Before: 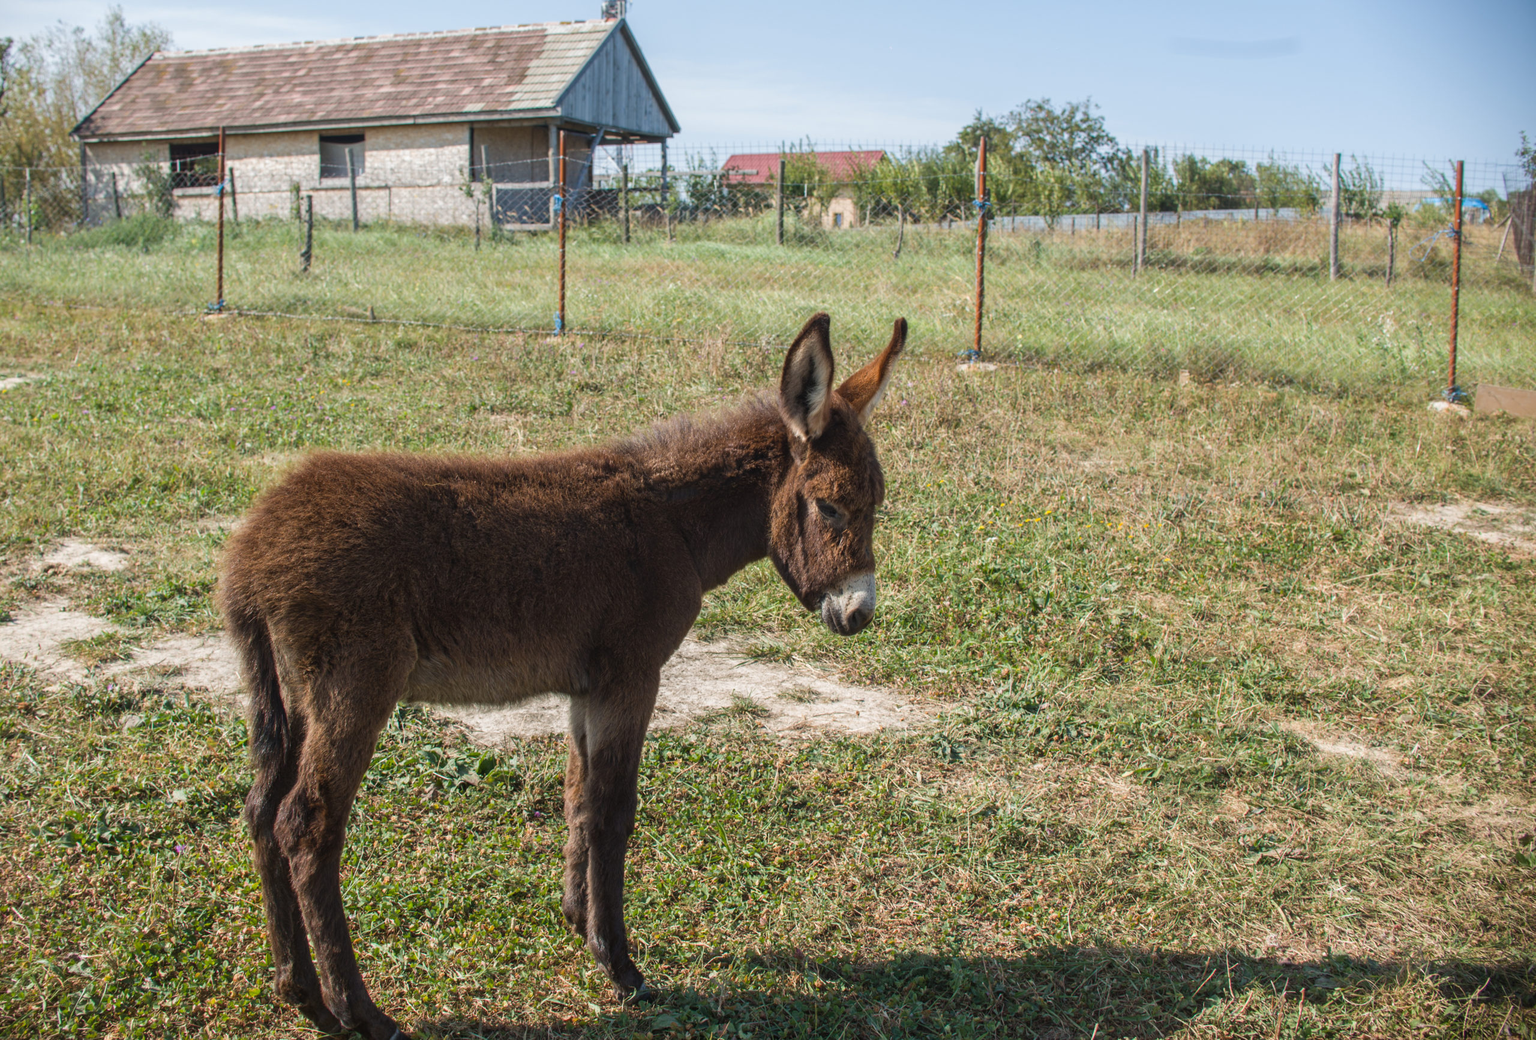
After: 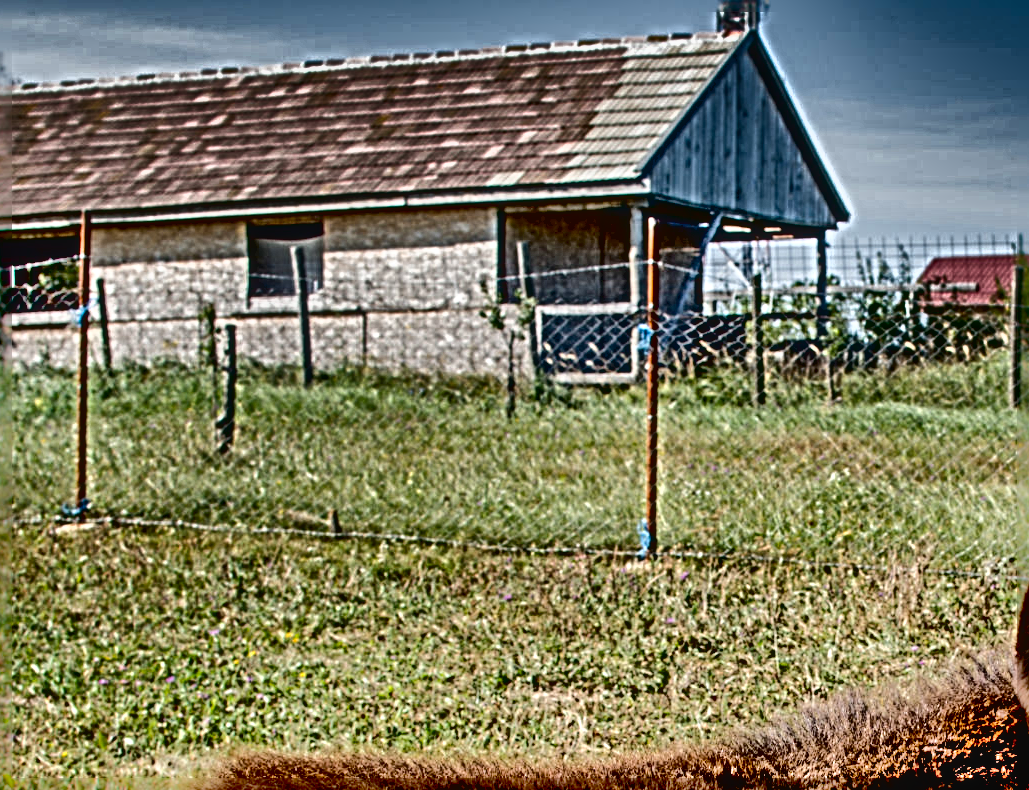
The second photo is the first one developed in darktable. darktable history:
crop and rotate: left 11.143%, top 0.048%, right 48.636%, bottom 54.34%
exposure: black level correction 0.046, exposure 0.013 EV, compensate exposure bias true, compensate highlight preservation false
contrast equalizer: octaves 7, y [[0.5, 0.5, 0.5, 0.512, 0.552, 0.62], [0.5 ×6], [0.5 ×4, 0.504, 0.553], [0 ×6], [0 ×6]], mix -0.287
local contrast: detail 109%
tone curve: curves: ch0 [(0, 0) (0.003, 0.034) (0.011, 0.038) (0.025, 0.046) (0.044, 0.054) (0.069, 0.06) (0.1, 0.079) (0.136, 0.114) (0.177, 0.151) (0.224, 0.213) (0.277, 0.293) (0.335, 0.385) (0.399, 0.482) (0.468, 0.578) (0.543, 0.655) (0.623, 0.724) (0.709, 0.786) (0.801, 0.854) (0.898, 0.922) (1, 1)], color space Lab, independent channels, preserve colors none
shadows and highlights: radius 122.6, shadows 99.48, white point adjustment -3.18, highlights -99.59, soften with gaussian
sharpen: radius 6.272, amount 1.799, threshold 0.078
